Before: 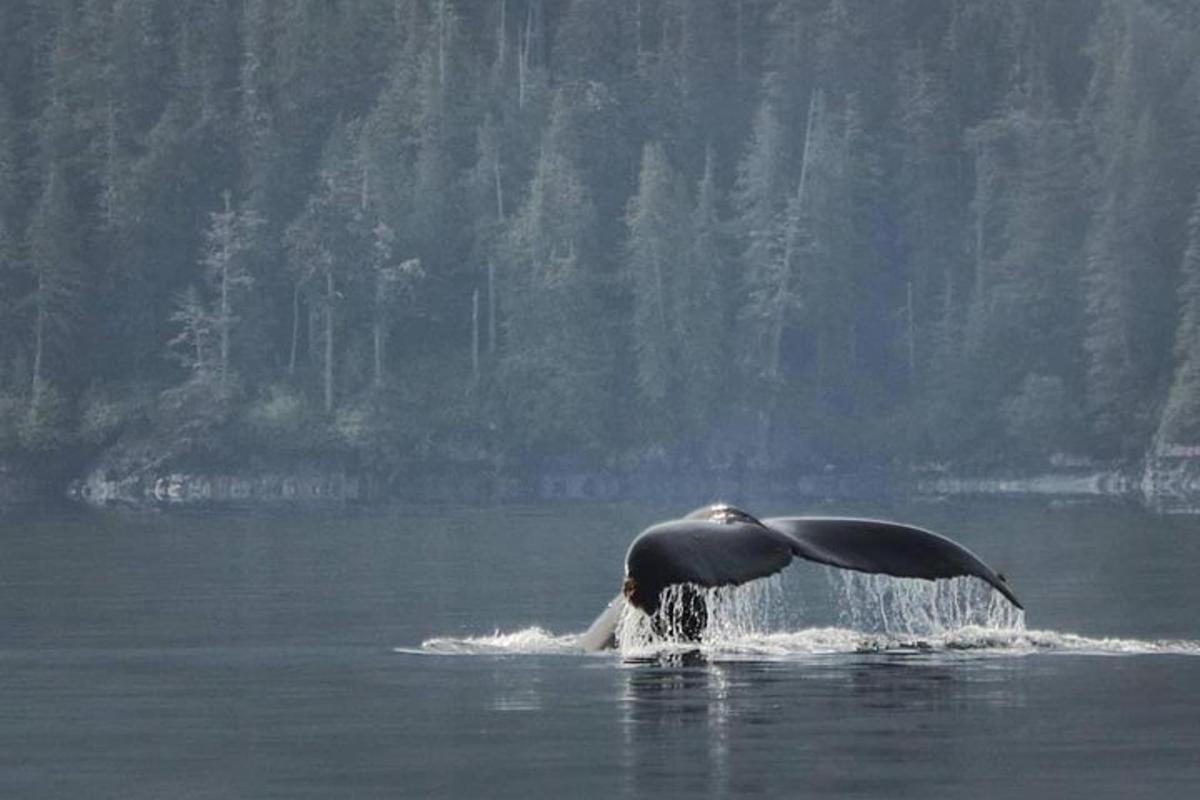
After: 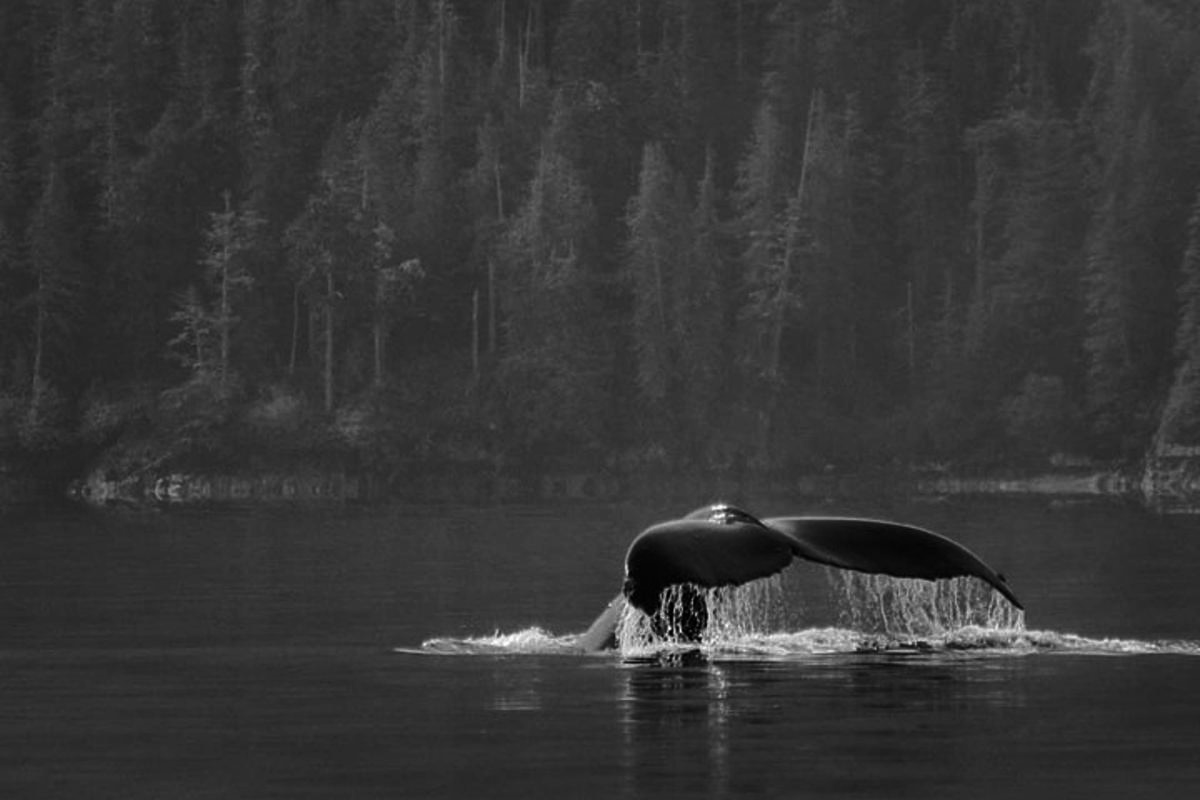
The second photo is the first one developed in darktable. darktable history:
color zones: curves: ch1 [(0, -0.394) (0.143, -0.394) (0.286, -0.394) (0.429, -0.392) (0.571, -0.391) (0.714, -0.391) (0.857, -0.391) (1, -0.394)]
levels: levels [0, 0.618, 1]
